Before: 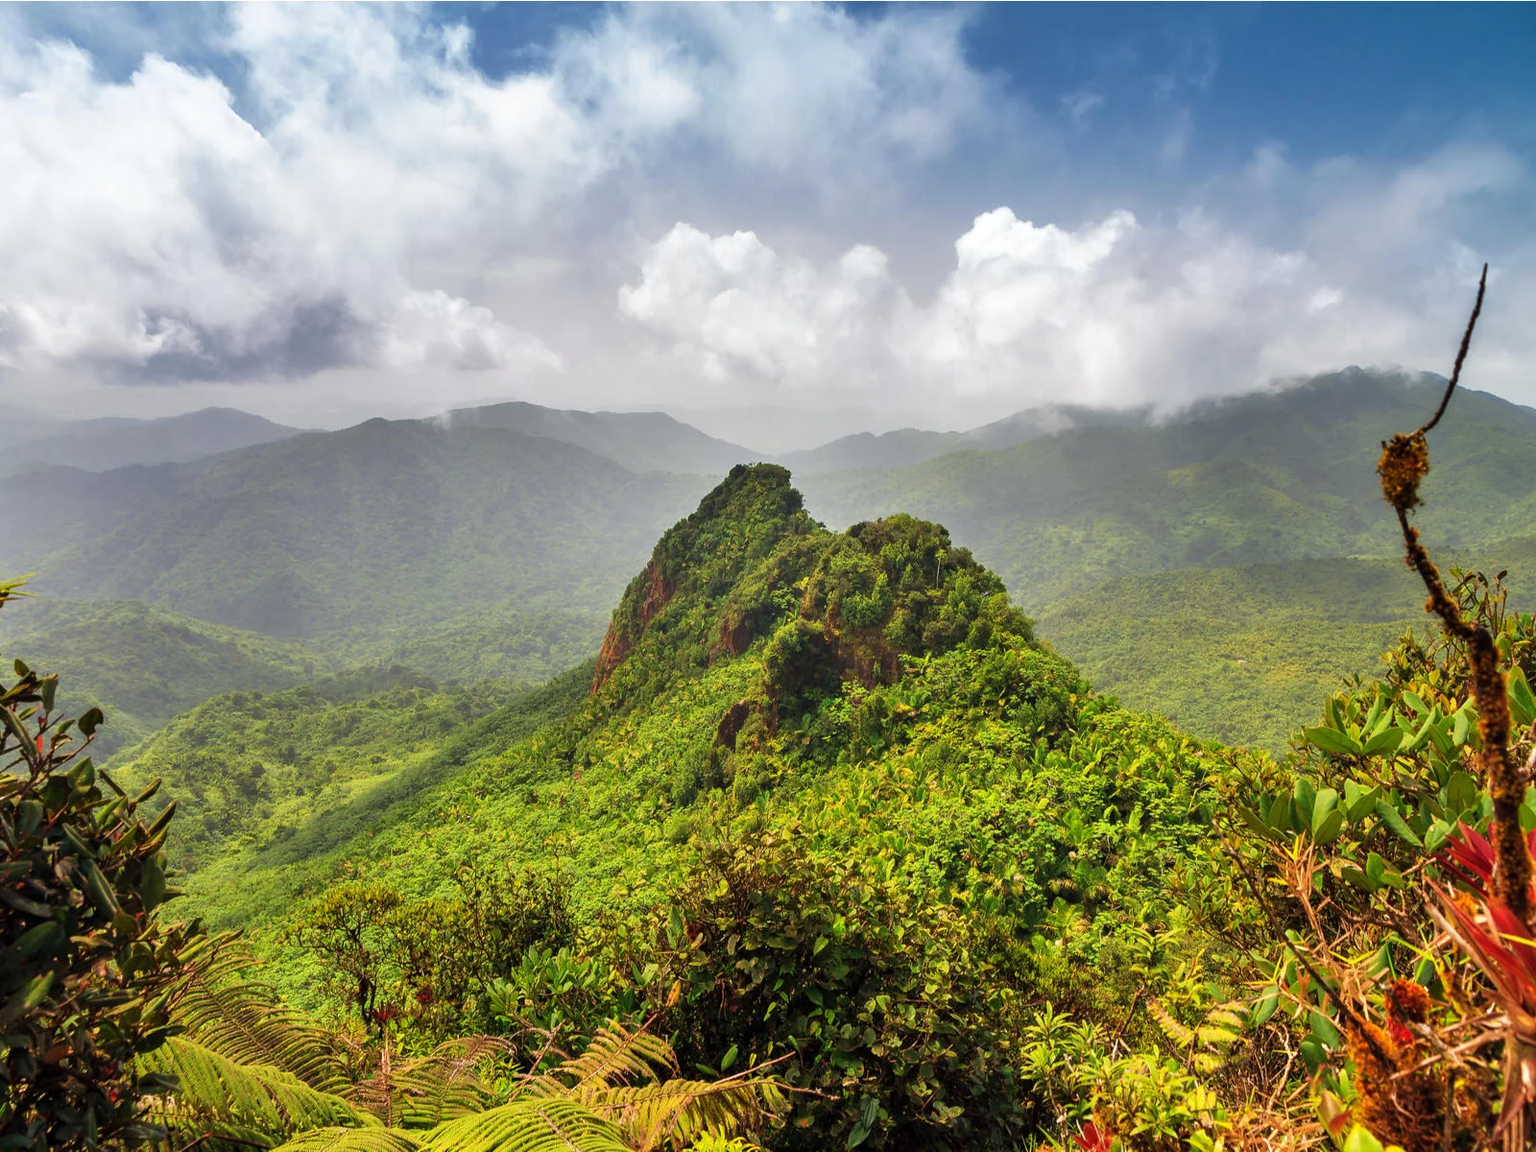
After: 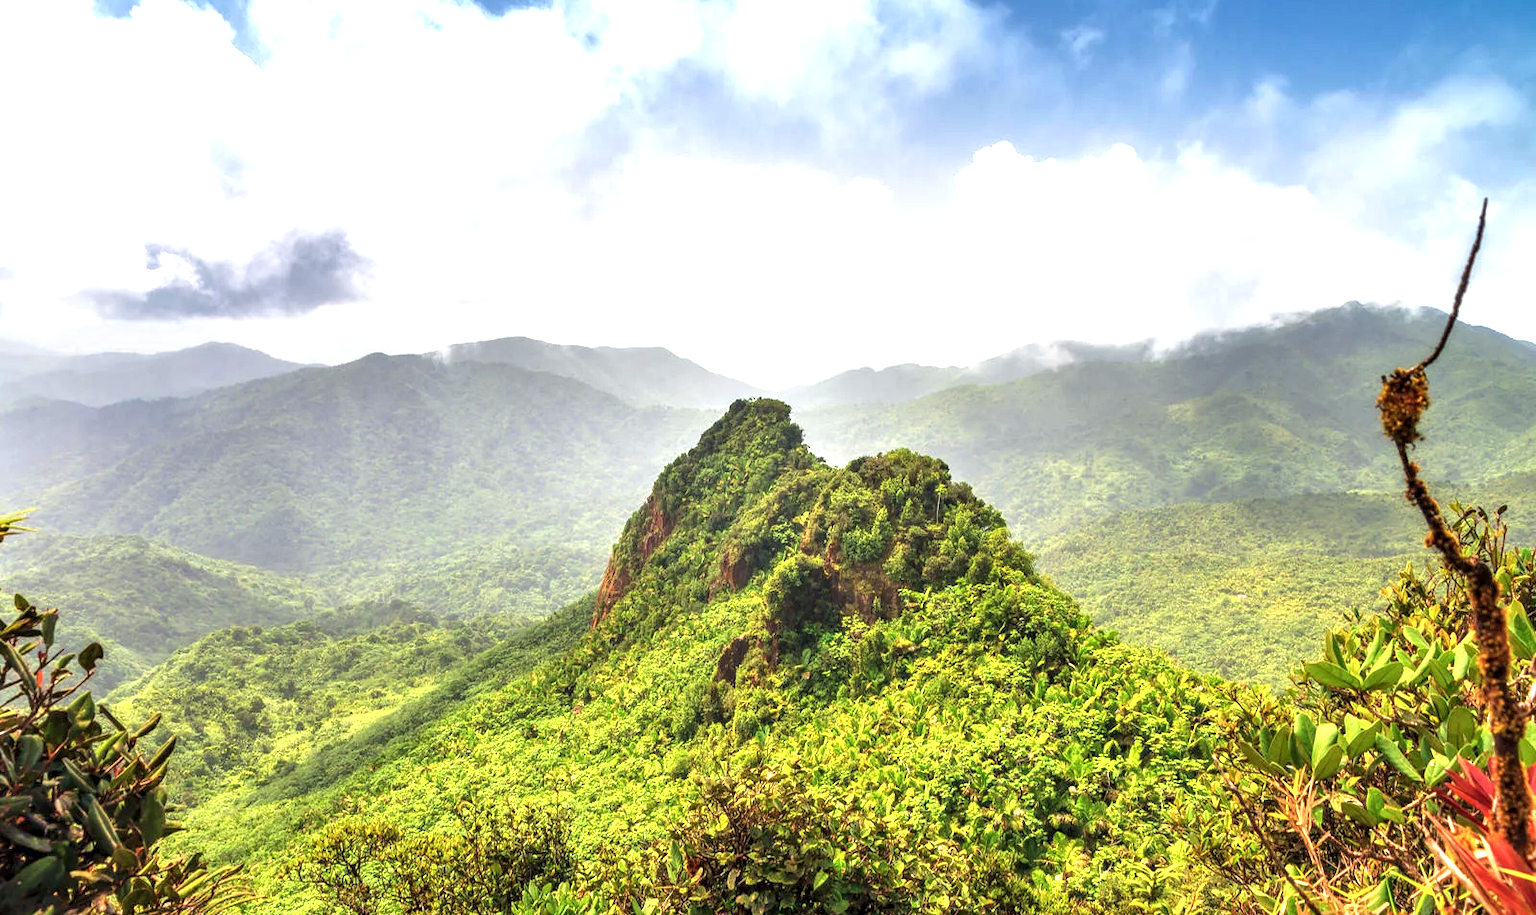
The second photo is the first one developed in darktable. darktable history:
local contrast: detail 130%
color zones: curves: ch1 [(0, 0.469) (0.01, 0.469) (0.12, 0.446) (0.248, 0.469) (0.5, 0.5) (0.748, 0.5) (0.99, 0.469) (1, 0.469)]
exposure: exposure 1 EV, compensate highlight preservation false
crop and rotate: top 5.668%, bottom 14.818%
